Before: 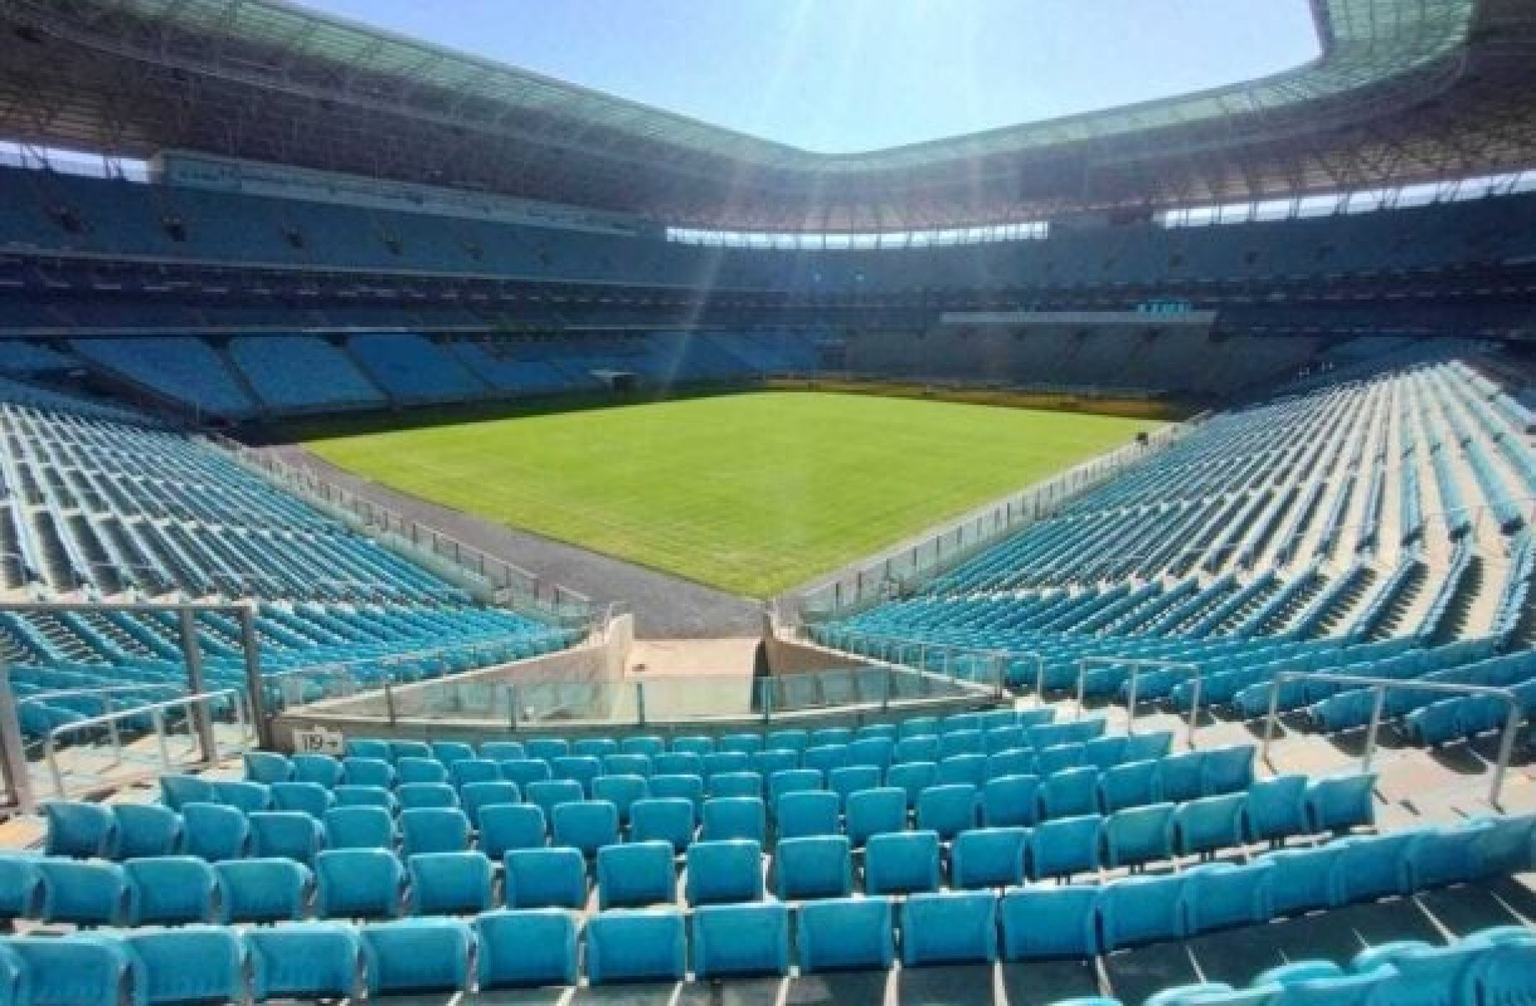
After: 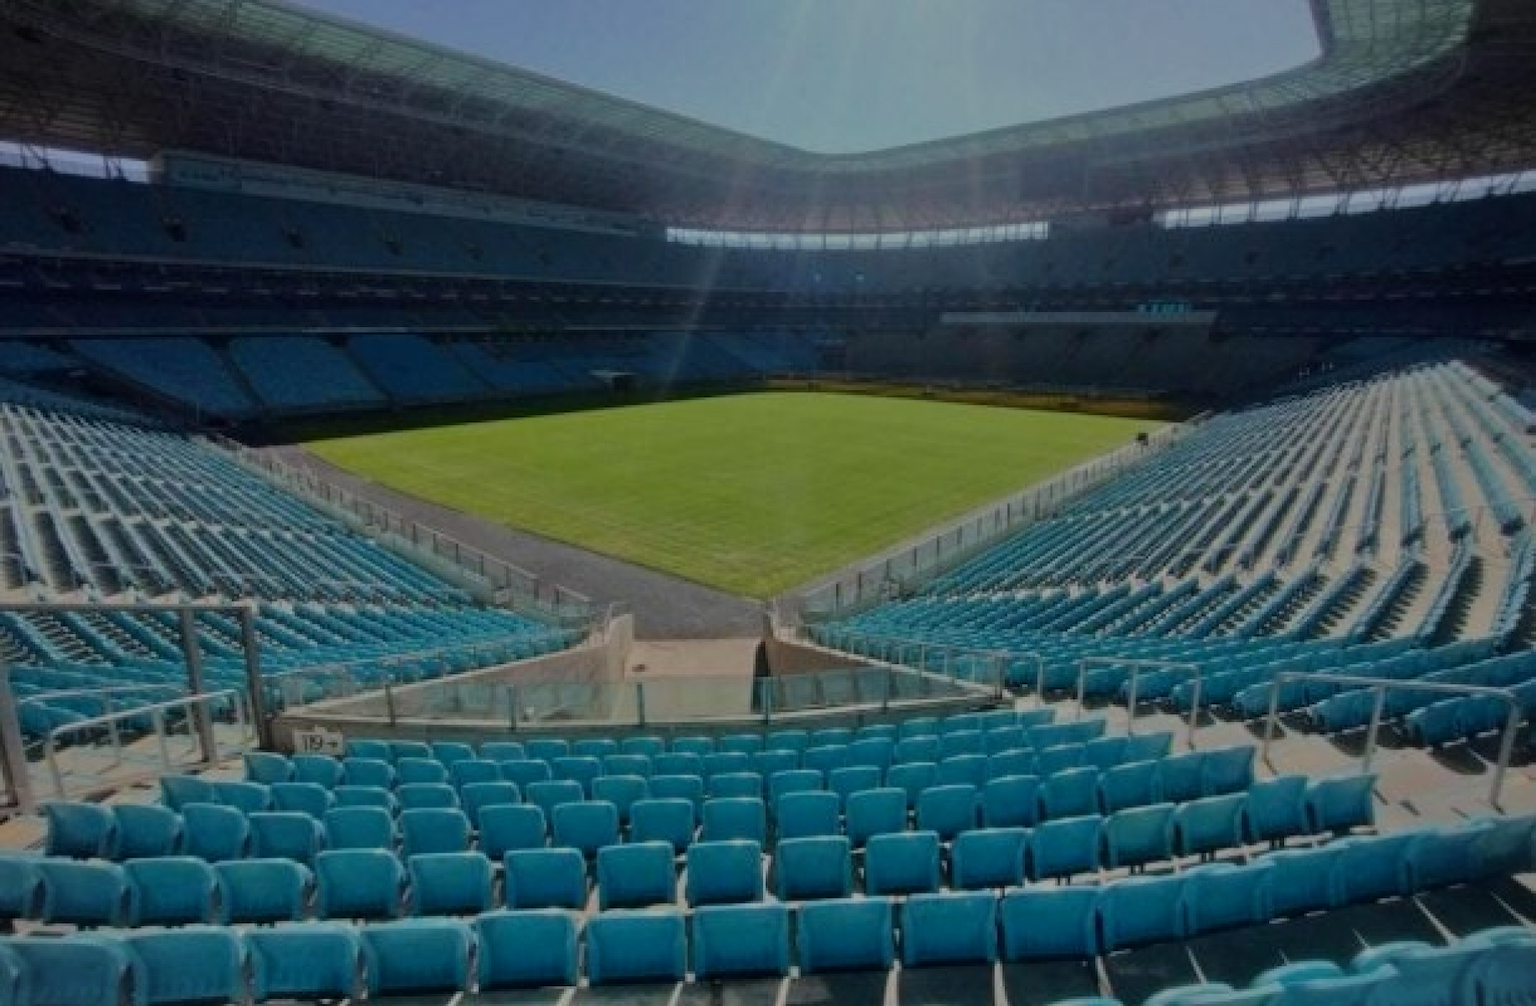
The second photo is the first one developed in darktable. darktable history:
exposure: black level correction 0.001, exposure 0.498 EV, compensate exposure bias true, compensate highlight preservation false
tone equalizer: -8 EV -1.96 EV, -7 EV -1.98 EV, -6 EV -2 EV, -5 EV -1.96 EV, -4 EV -2 EV, -3 EV -1.97 EV, -2 EV -1.99 EV, -1 EV -1.62 EV, +0 EV -1.99 EV
vignetting: fall-off start 99.79%, fall-off radius 72.26%, width/height ratio 1.175
